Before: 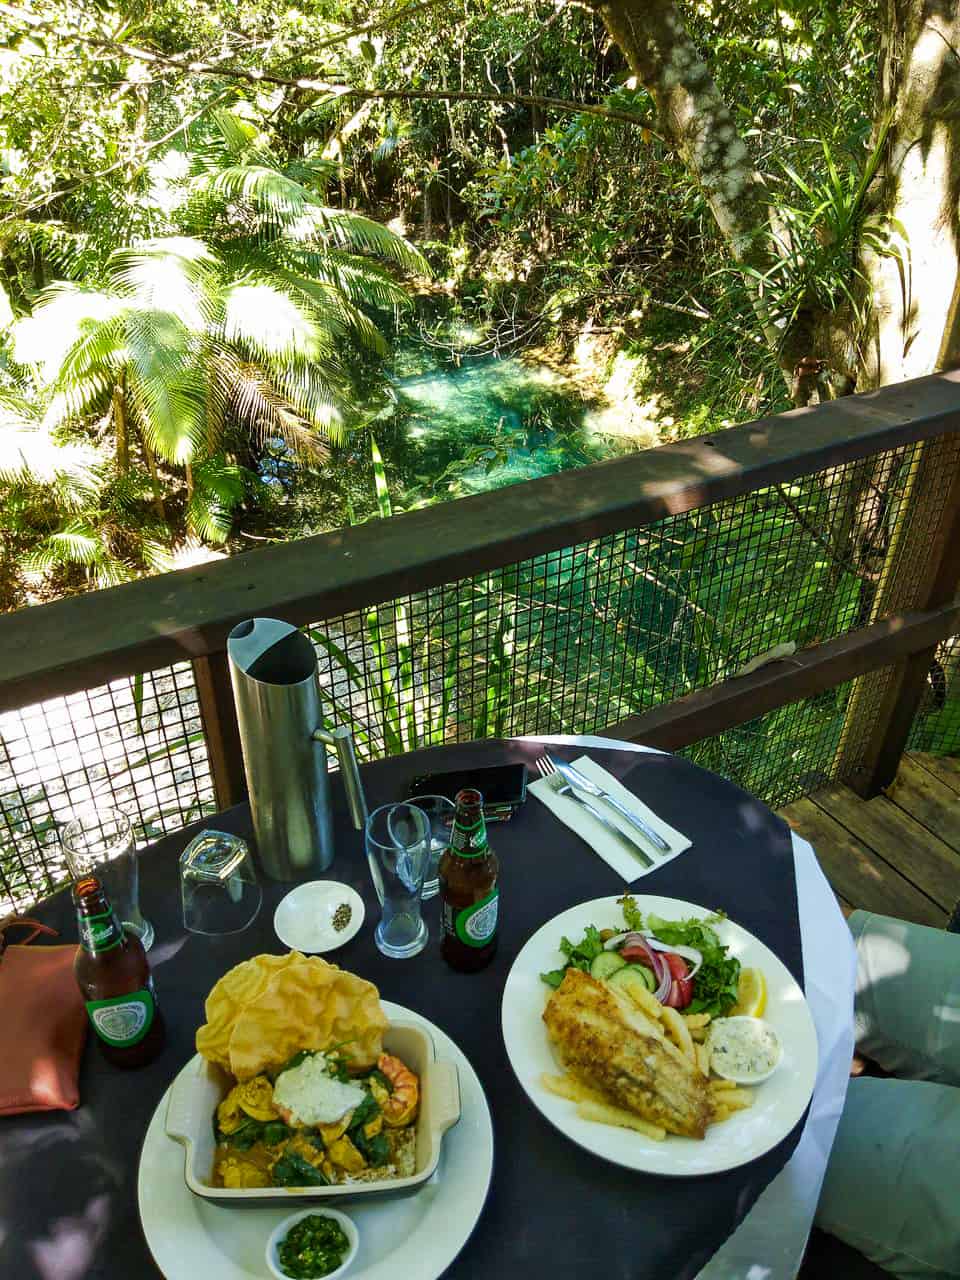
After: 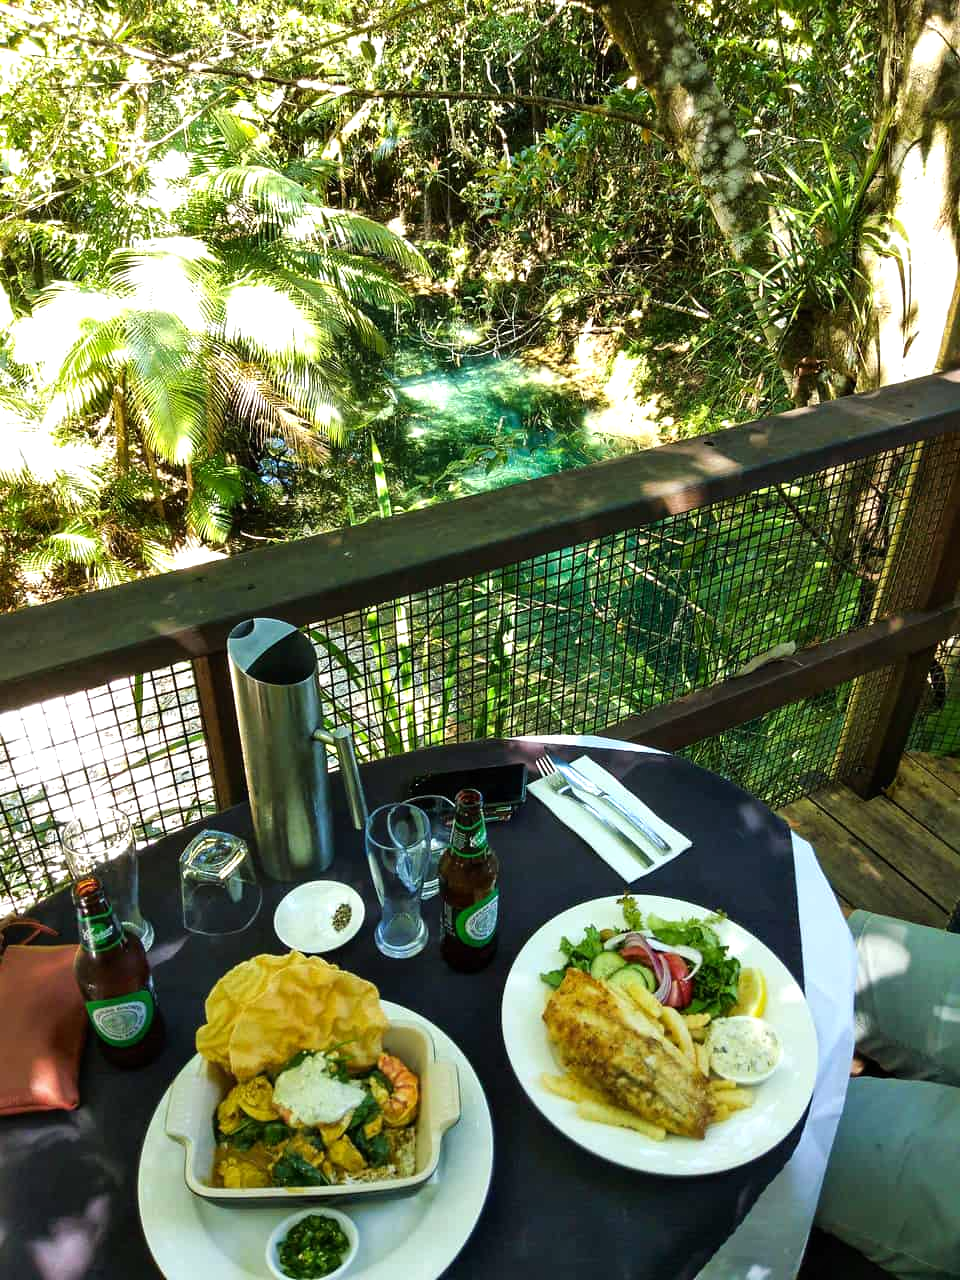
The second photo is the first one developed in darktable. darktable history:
tone equalizer: -8 EV -0.419 EV, -7 EV -0.389 EV, -6 EV -0.294 EV, -5 EV -0.248 EV, -3 EV 0.216 EV, -2 EV 0.347 EV, -1 EV 0.392 EV, +0 EV 0.404 EV
